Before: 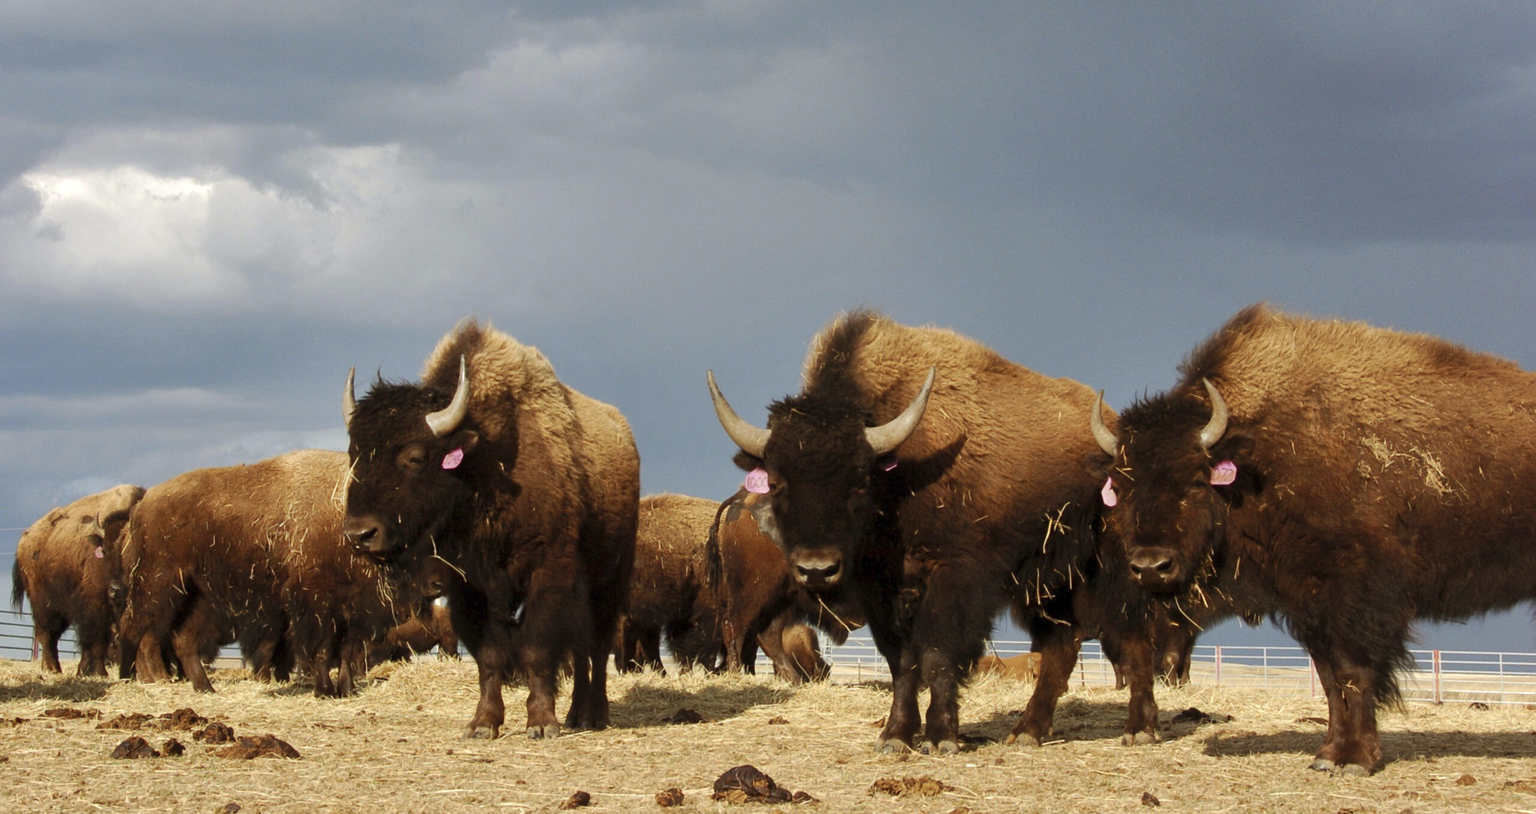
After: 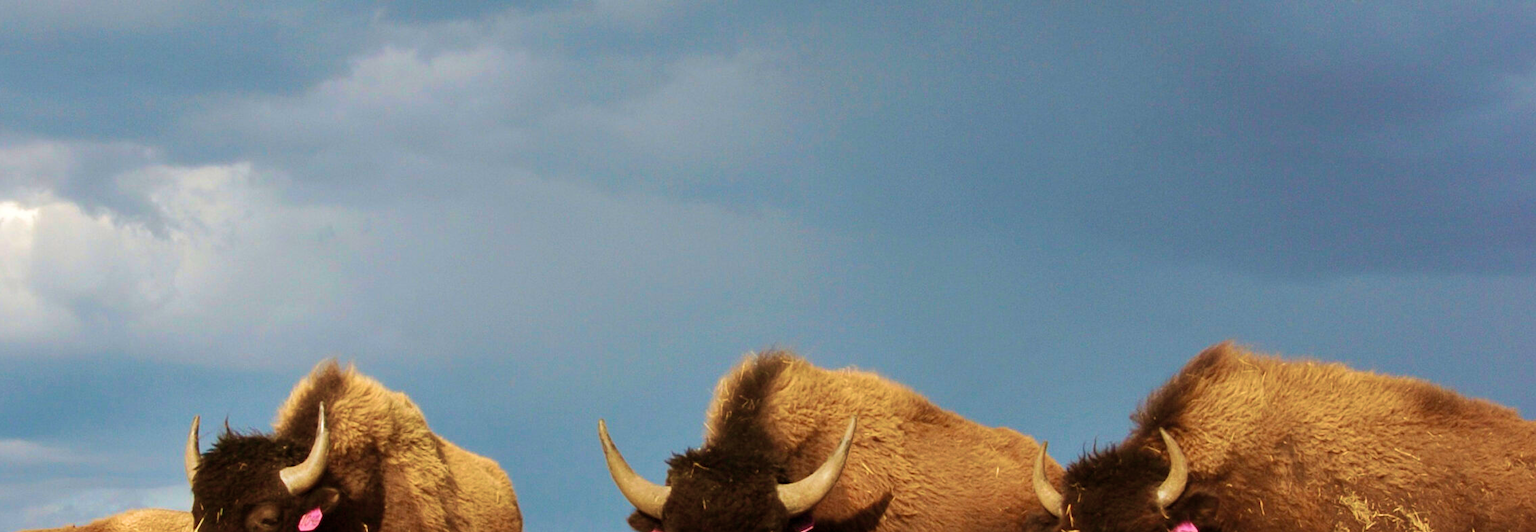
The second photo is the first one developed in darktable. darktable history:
velvia: strength 66.99%, mid-tones bias 0.976
crop and rotate: left 11.645%, bottom 42.168%
